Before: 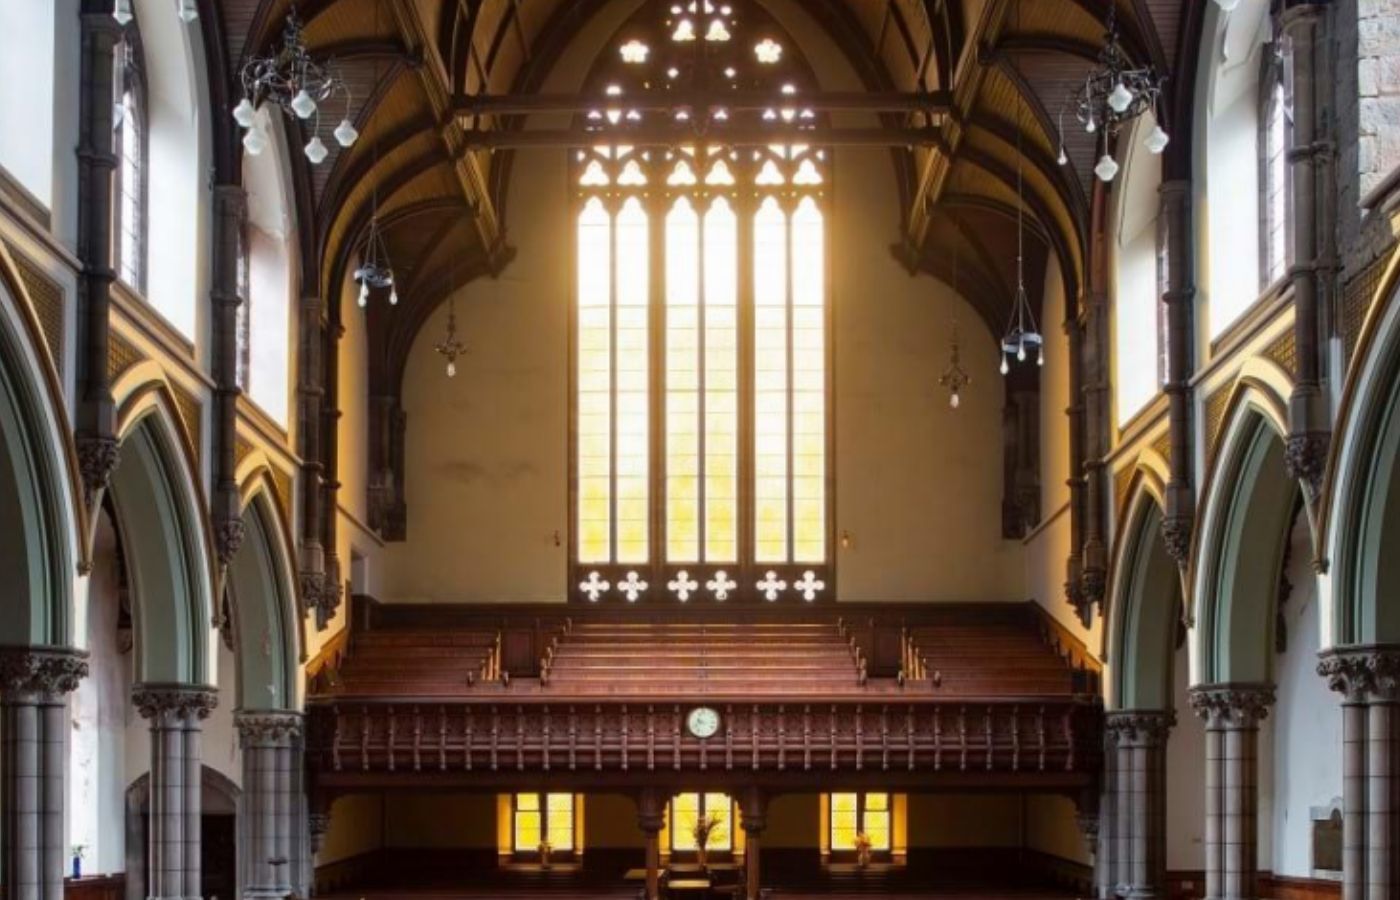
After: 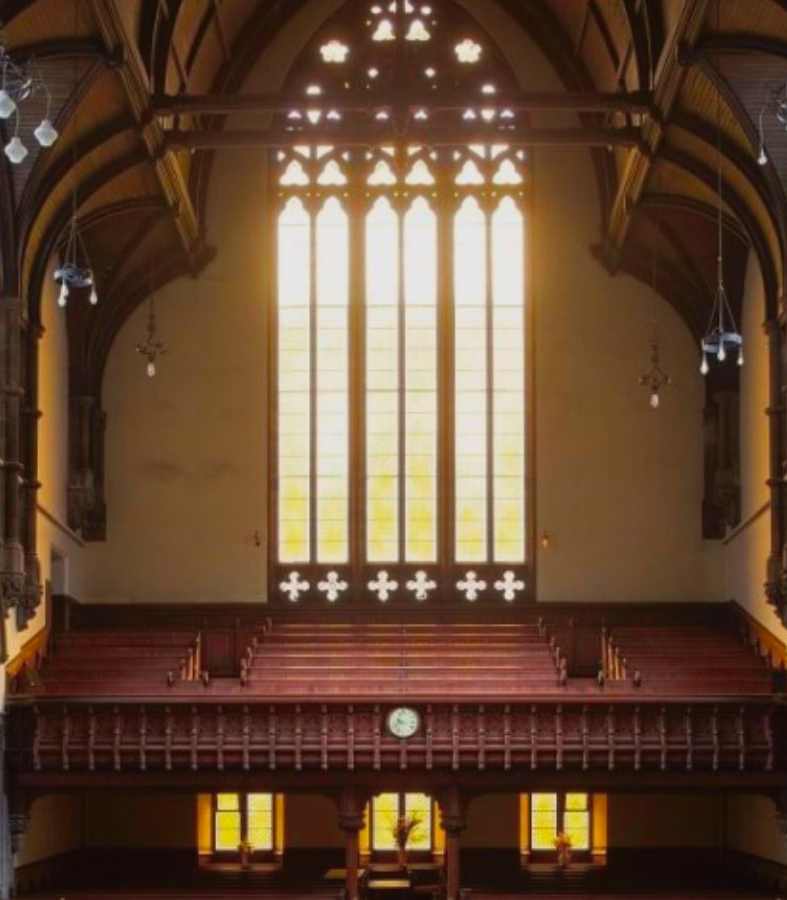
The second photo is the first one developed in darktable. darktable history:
exposure: exposure -0.36 EV, compensate highlight preservation false
crop: left 21.496%, right 22.254%
tone curve: curves: ch0 [(0, 0.024) (0.119, 0.146) (0.474, 0.464) (0.718, 0.721) (0.817, 0.839) (1, 0.998)]; ch1 [(0, 0) (0.377, 0.416) (0.439, 0.451) (0.477, 0.477) (0.501, 0.504) (0.538, 0.544) (0.58, 0.602) (0.664, 0.676) (0.783, 0.804) (1, 1)]; ch2 [(0, 0) (0.38, 0.405) (0.463, 0.456) (0.498, 0.497) (0.524, 0.535) (0.578, 0.576) (0.648, 0.665) (1, 1)], color space Lab, independent channels, preserve colors none
